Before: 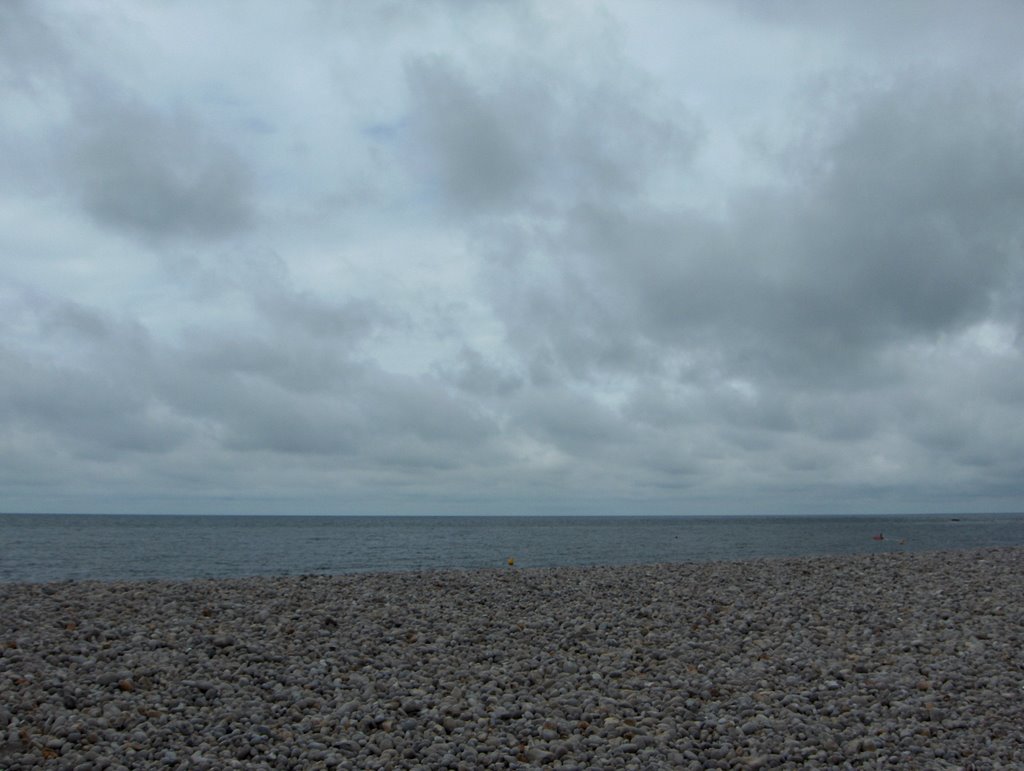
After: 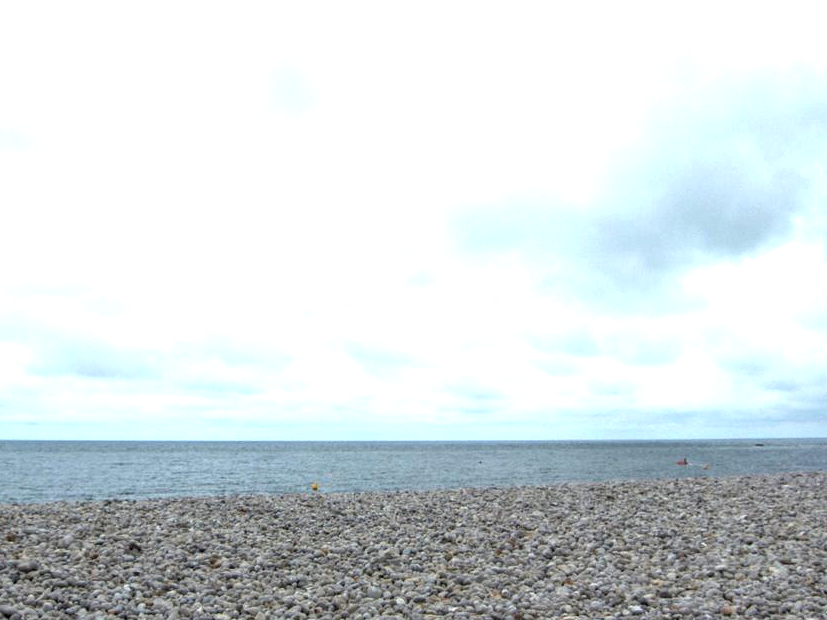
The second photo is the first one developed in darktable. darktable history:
exposure: black level correction 0, exposure 1.936 EV, compensate exposure bias true, compensate highlight preservation false
crop: left 19.179%, top 9.834%, right 0%, bottom 9.706%
local contrast: on, module defaults
